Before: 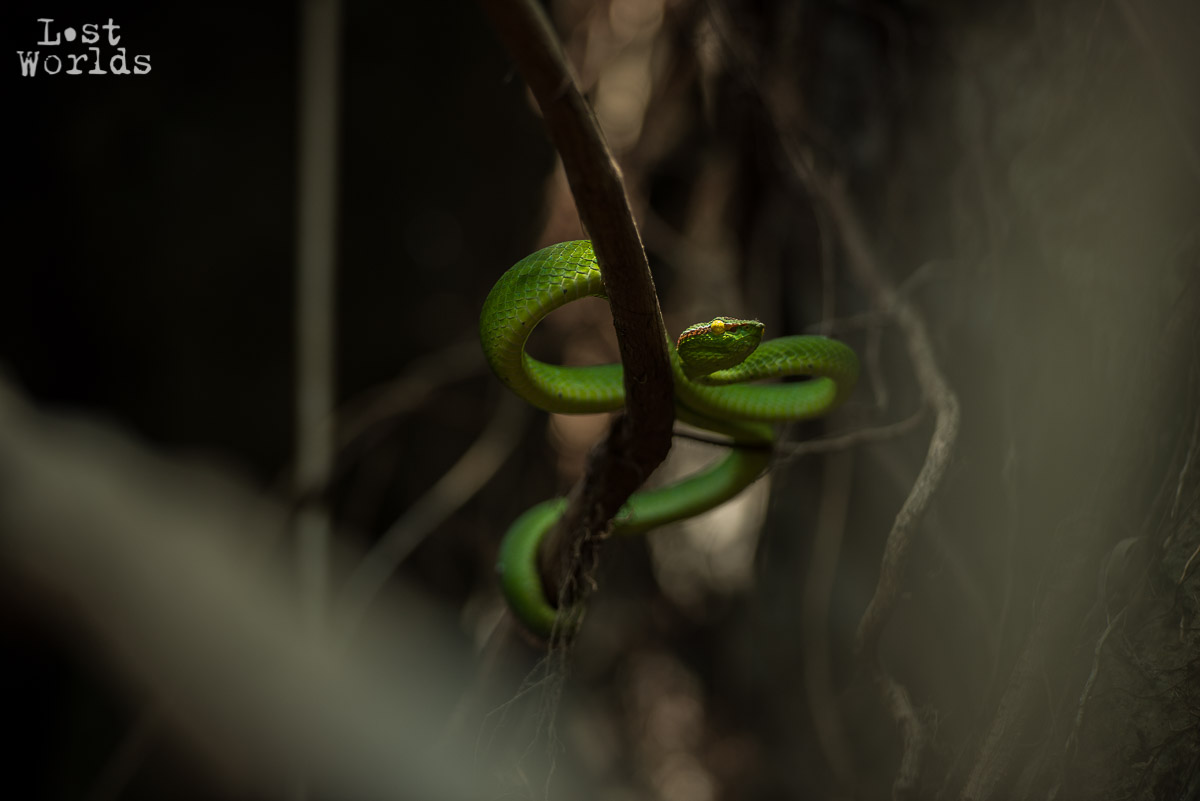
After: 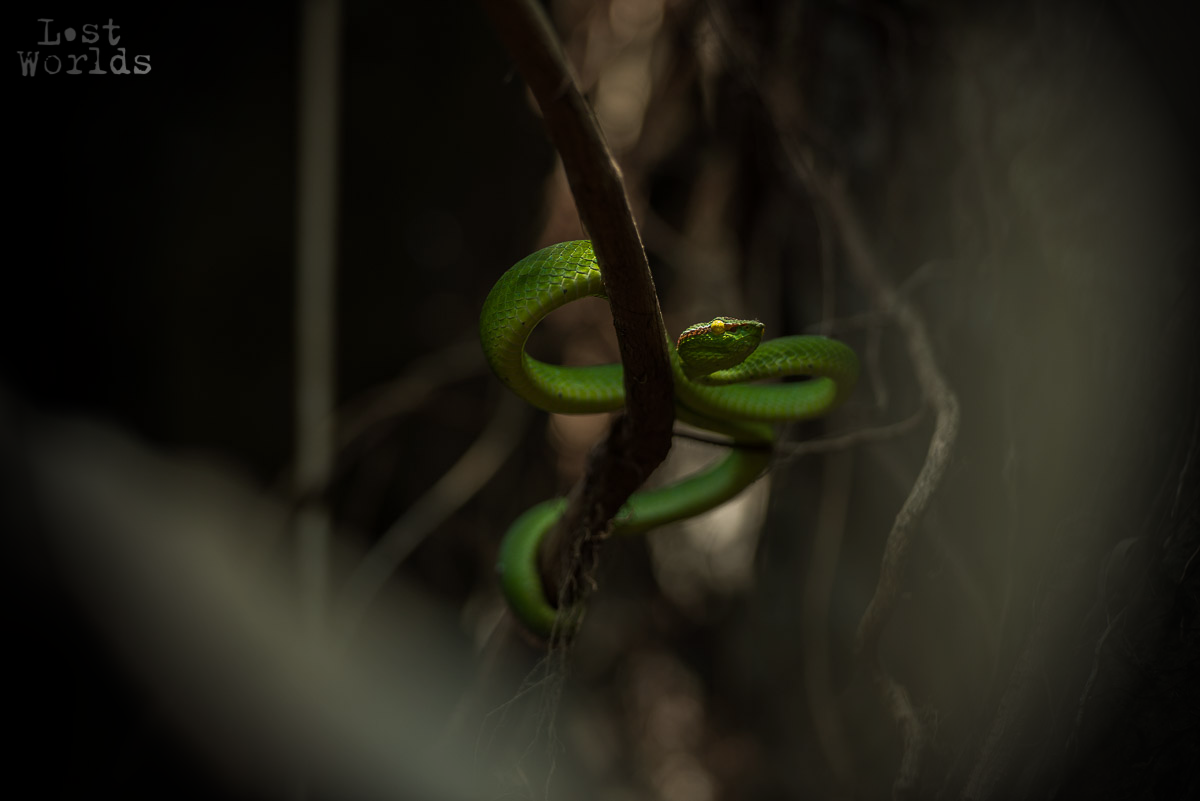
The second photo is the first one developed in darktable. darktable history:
white balance: emerald 1
tone curve: curves: ch0 [(0, 0) (0.405, 0.351) (1, 1)]
vignetting: fall-off start 76.42%, fall-off radius 27.36%, brightness -0.872, center (0.037, -0.09), width/height ratio 0.971
